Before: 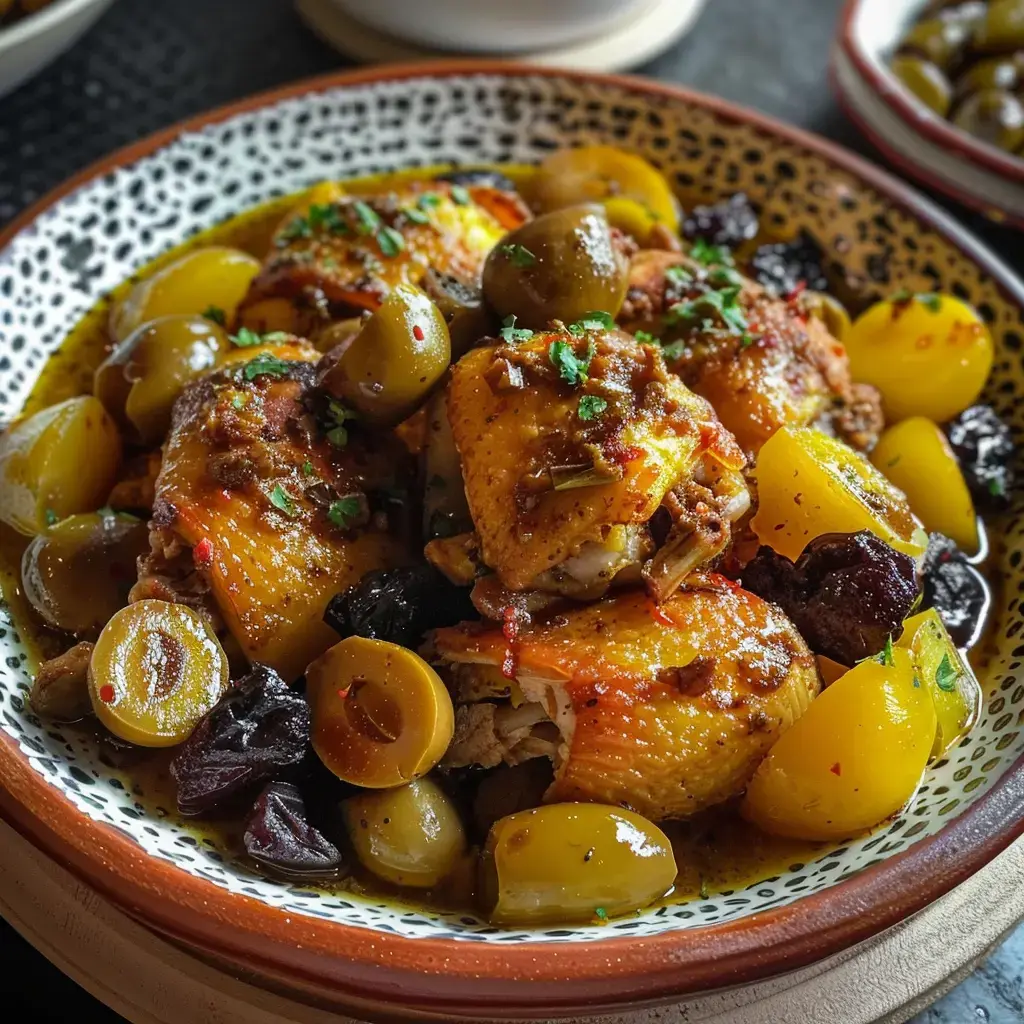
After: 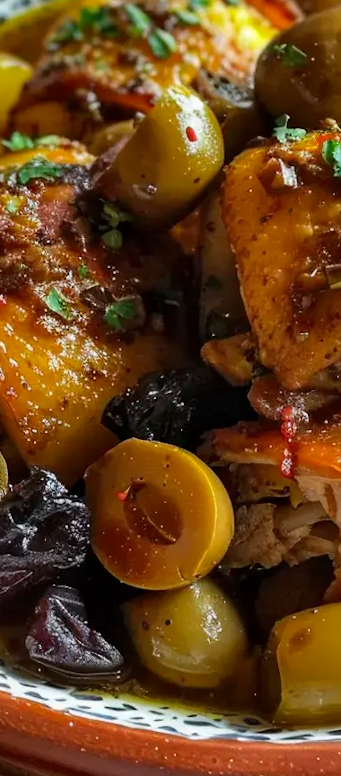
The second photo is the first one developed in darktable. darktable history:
crop and rotate: left 21.77%, top 18.528%, right 44.676%, bottom 2.997%
rotate and perspective: rotation -1°, crop left 0.011, crop right 0.989, crop top 0.025, crop bottom 0.975
local contrast: mode bilateral grid, contrast 20, coarseness 50, detail 120%, midtone range 0.2
contrast brightness saturation: saturation 0.1
